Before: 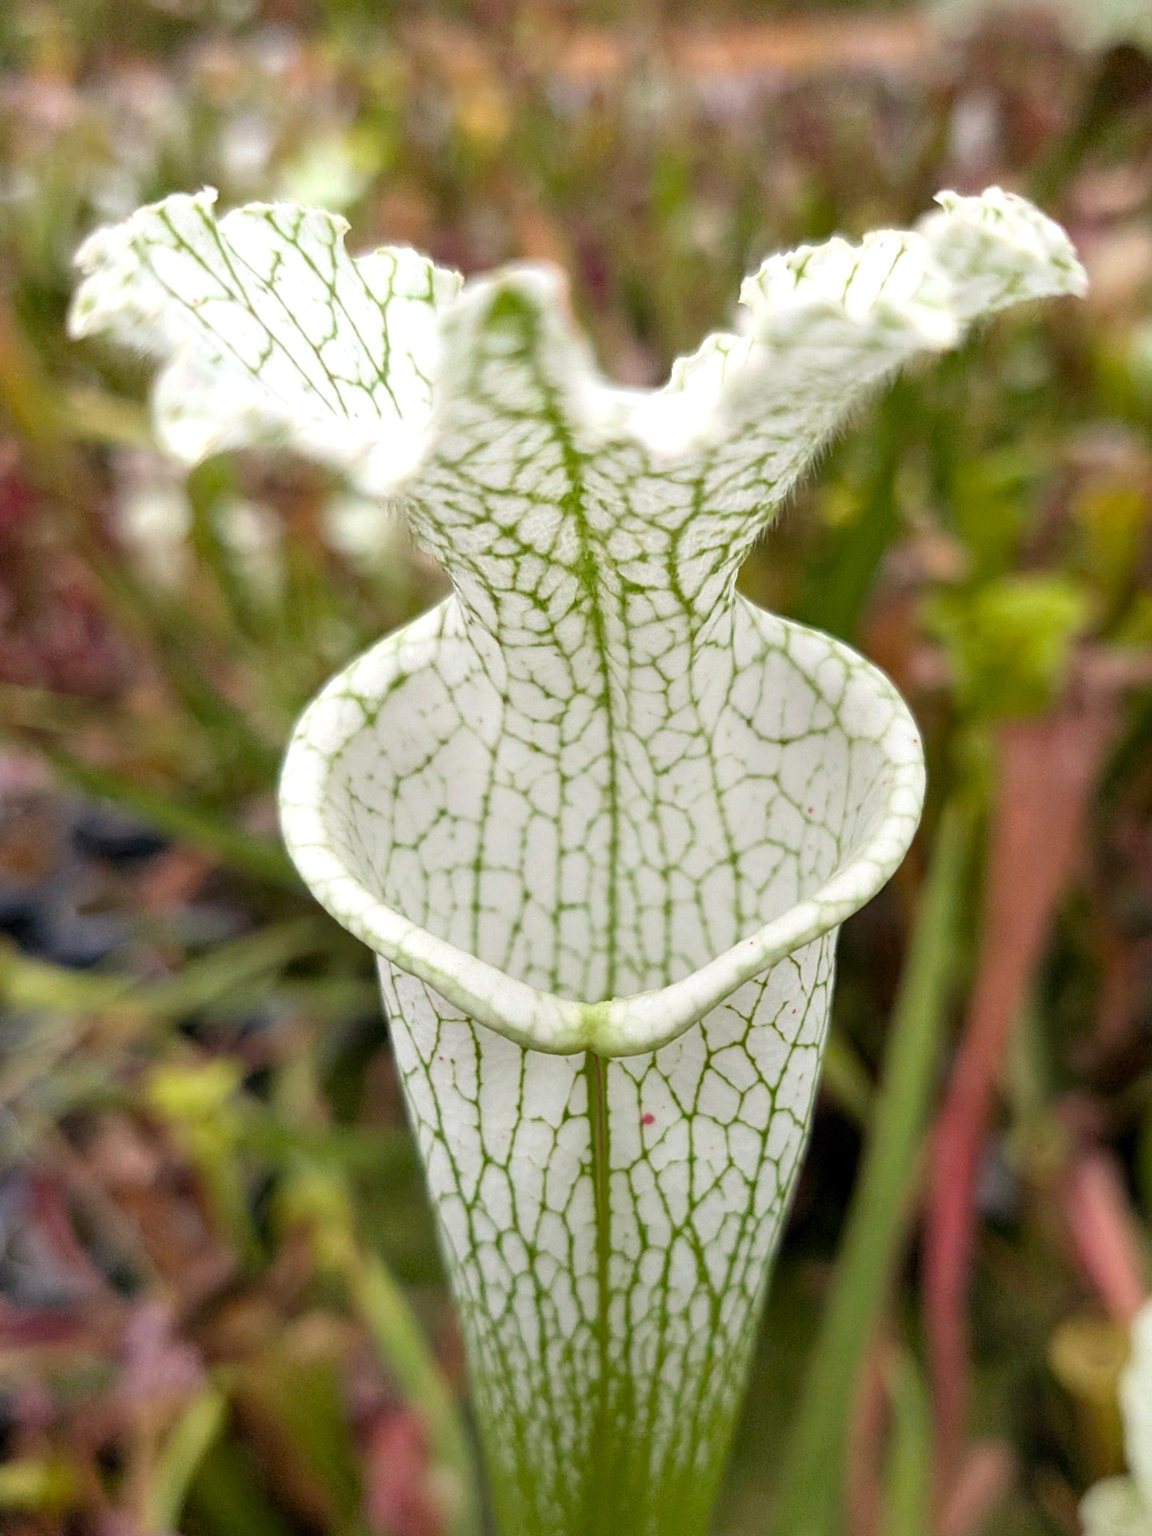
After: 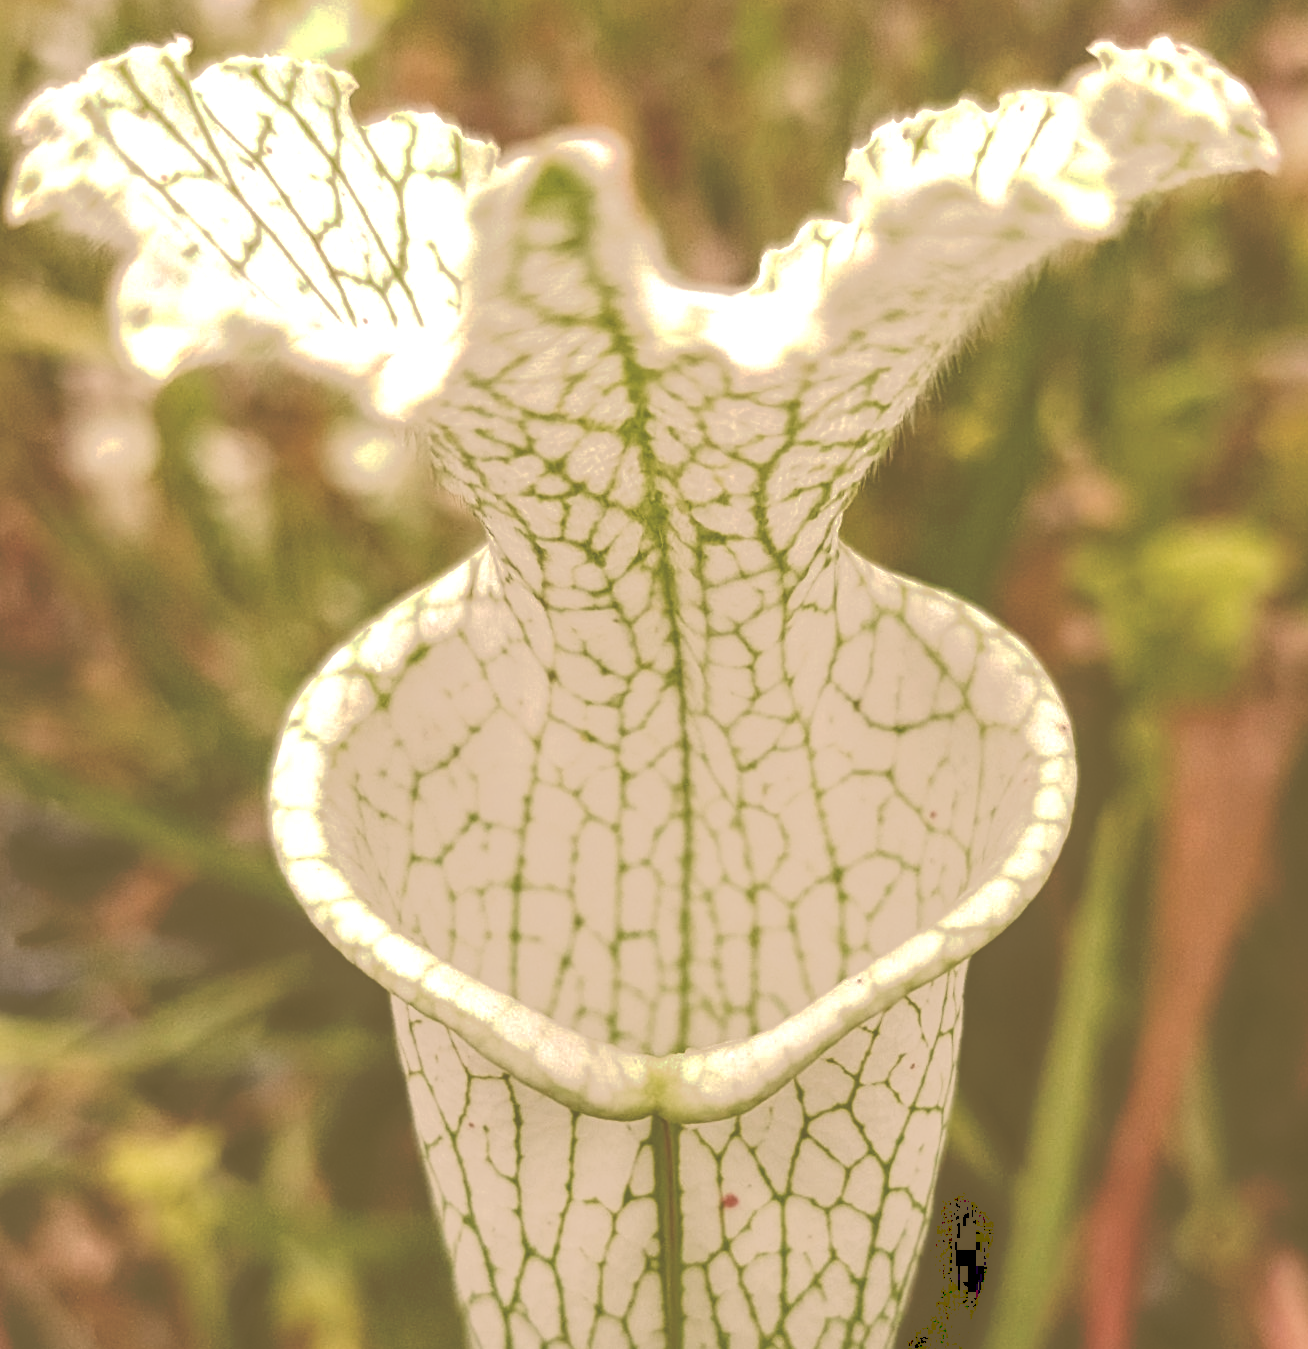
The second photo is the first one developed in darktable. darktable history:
crop: left 5.596%, top 10.314%, right 3.534%, bottom 19.395%
local contrast: detail 150%
tone curve: curves: ch0 [(0, 0) (0.003, 0.43) (0.011, 0.433) (0.025, 0.434) (0.044, 0.436) (0.069, 0.439) (0.1, 0.442) (0.136, 0.446) (0.177, 0.449) (0.224, 0.454) (0.277, 0.462) (0.335, 0.488) (0.399, 0.524) (0.468, 0.566) (0.543, 0.615) (0.623, 0.666) (0.709, 0.718) (0.801, 0.761) (0.898, 0.801) (1, 1)], preserve colors none
color correction: highlights a* 8.98, highlights b* 15.09, shadows a* -0.49, shadows b* 26.52
